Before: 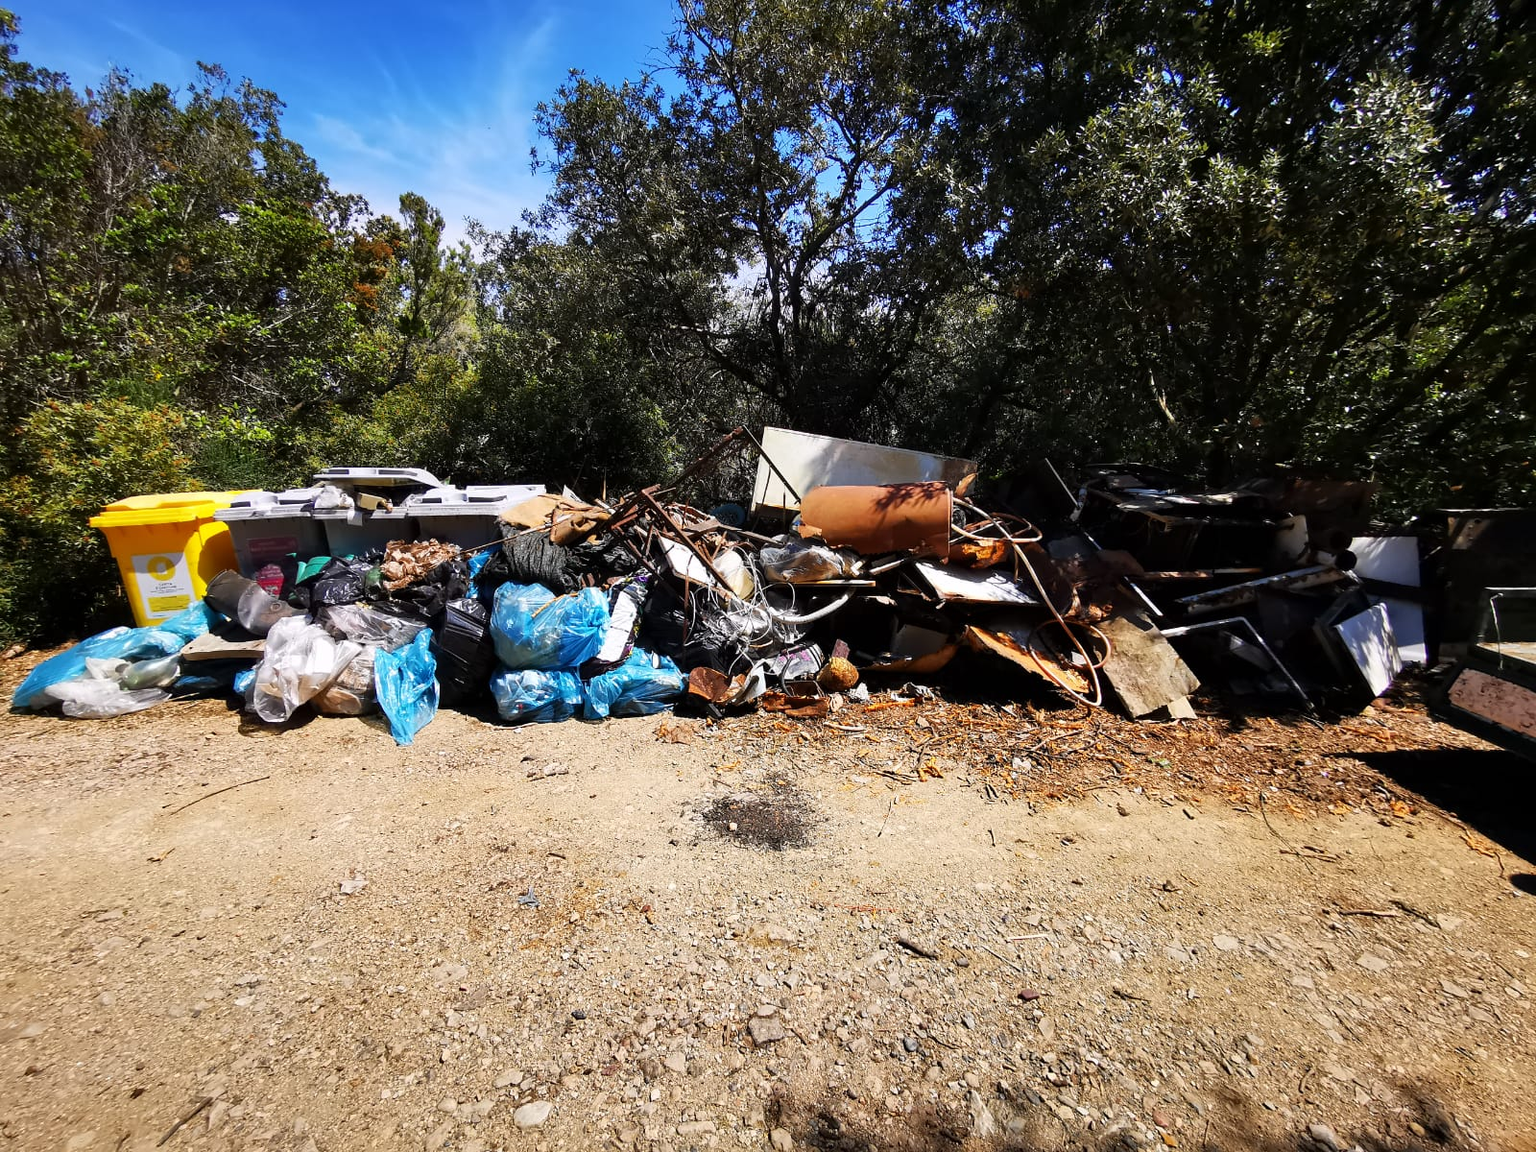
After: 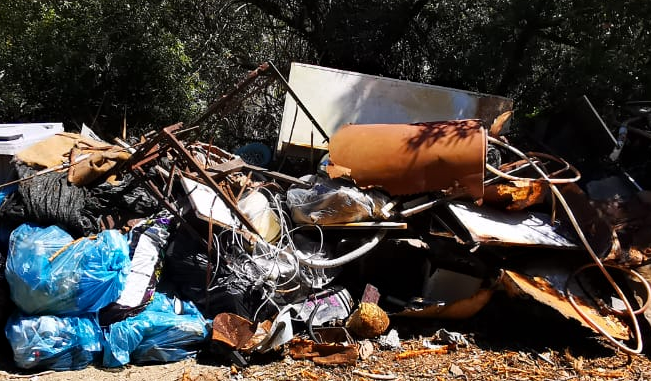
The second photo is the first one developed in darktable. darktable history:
haze removal: adaptive false
crop: left 31.625%, top 31.859%, right 27.679%, bottom 36.387%
